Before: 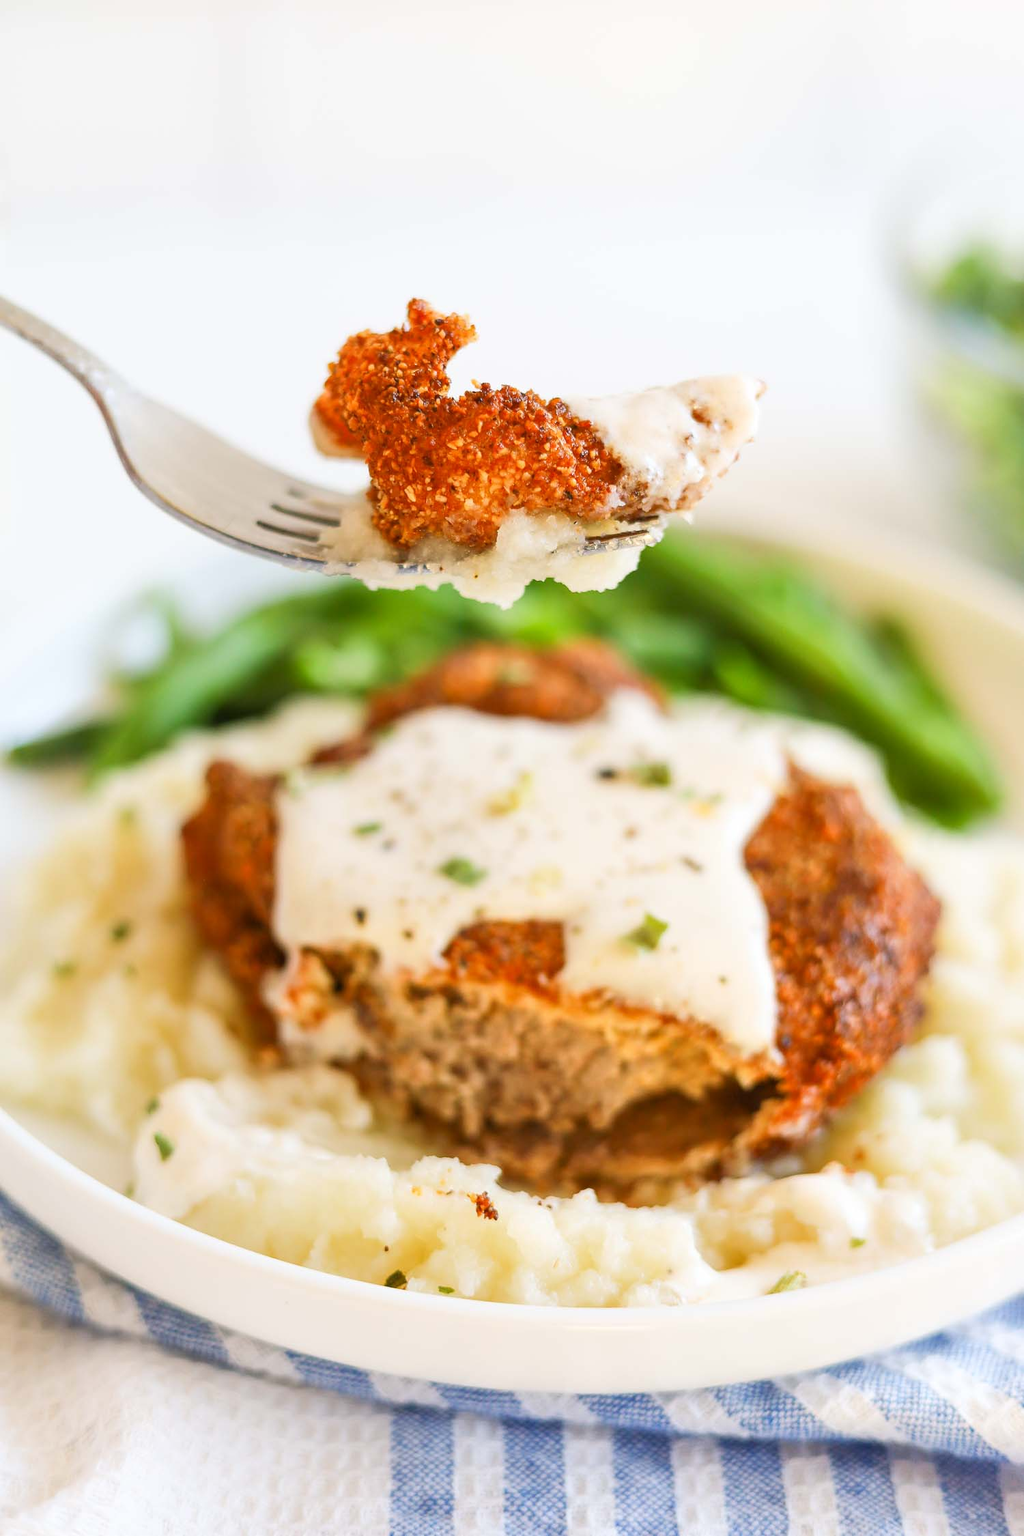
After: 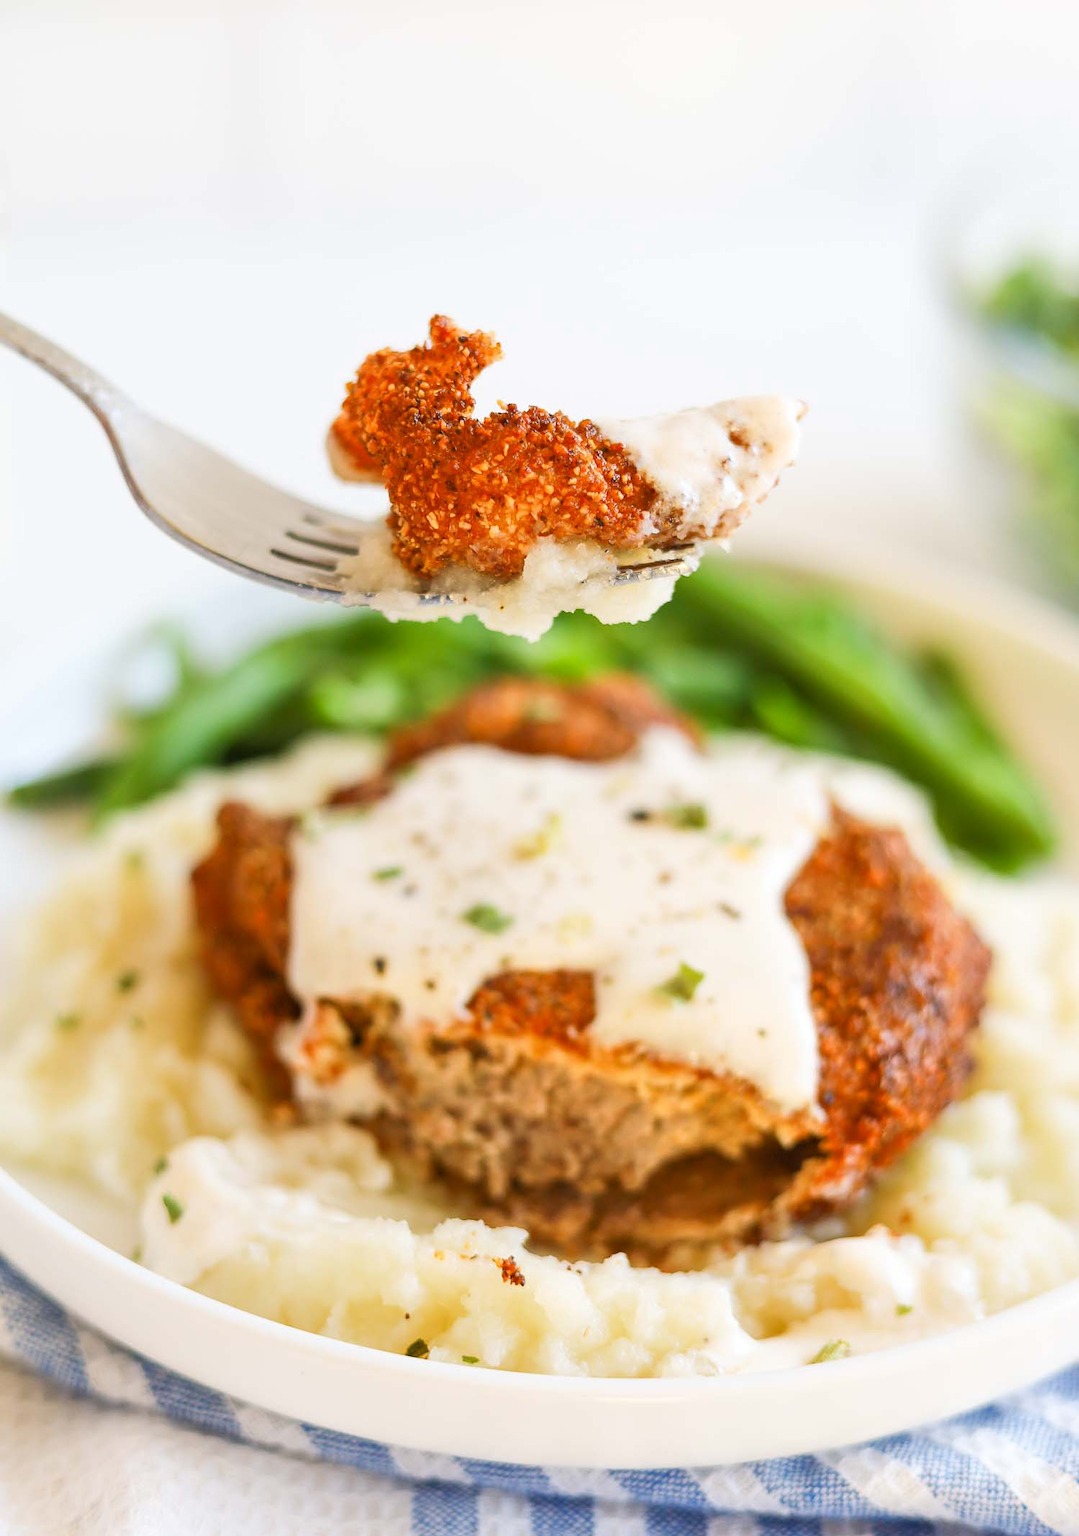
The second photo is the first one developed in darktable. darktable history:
crop and rotate: top 0%, bottom 5.097%
color zones: curves: ch0 [(0, 0.5) (0.143, 0.5) (0.286, 0.5) (0.429, 0.5) (0.571, 0.5) (0.714, 0.476) (0.857, 0.5) (1, 0.5)]; ch2 [(0, 0.5) (0.143, 0.5) (0.286, 0.5) (0.429, 0.5) (0.571, 0.5) (0.714, 0.487) (0.857, 0.5) (1, 0.5)]
